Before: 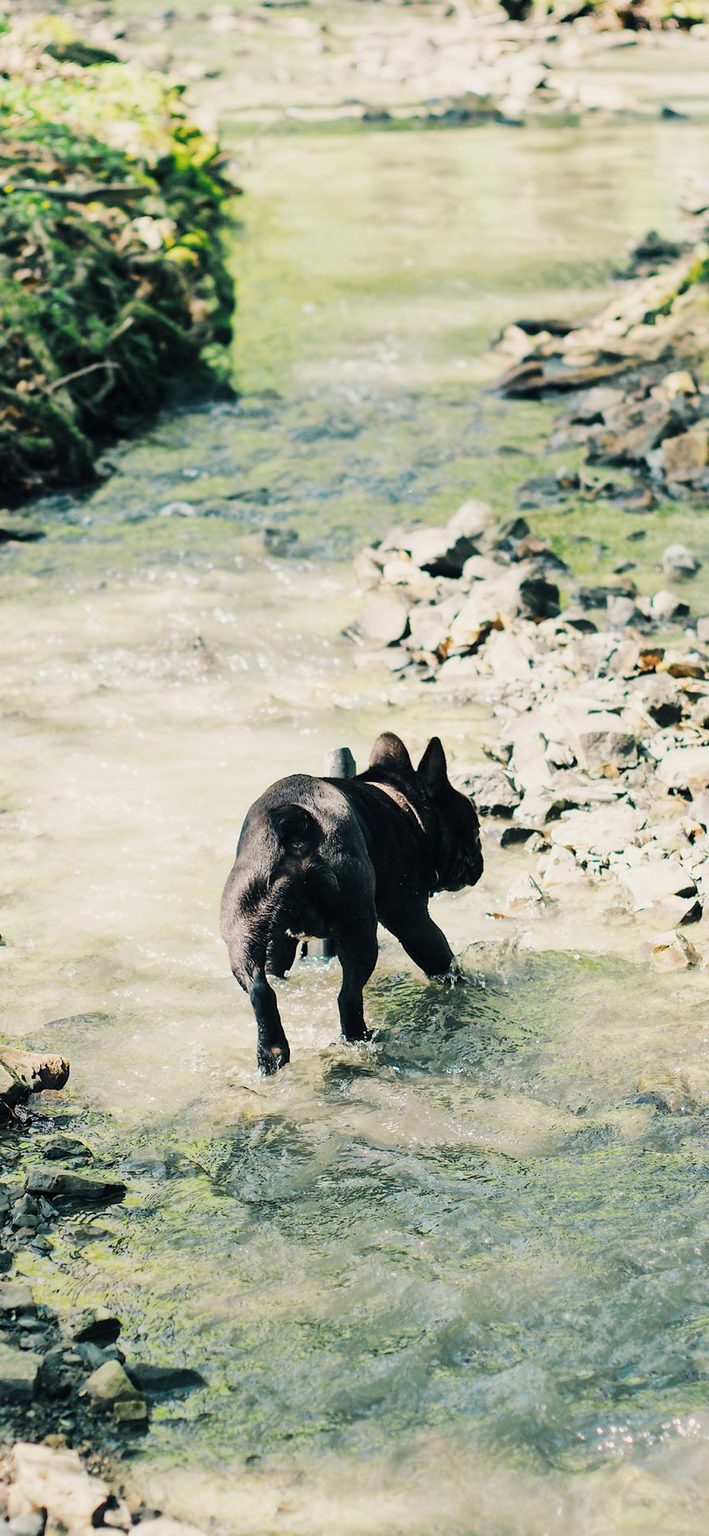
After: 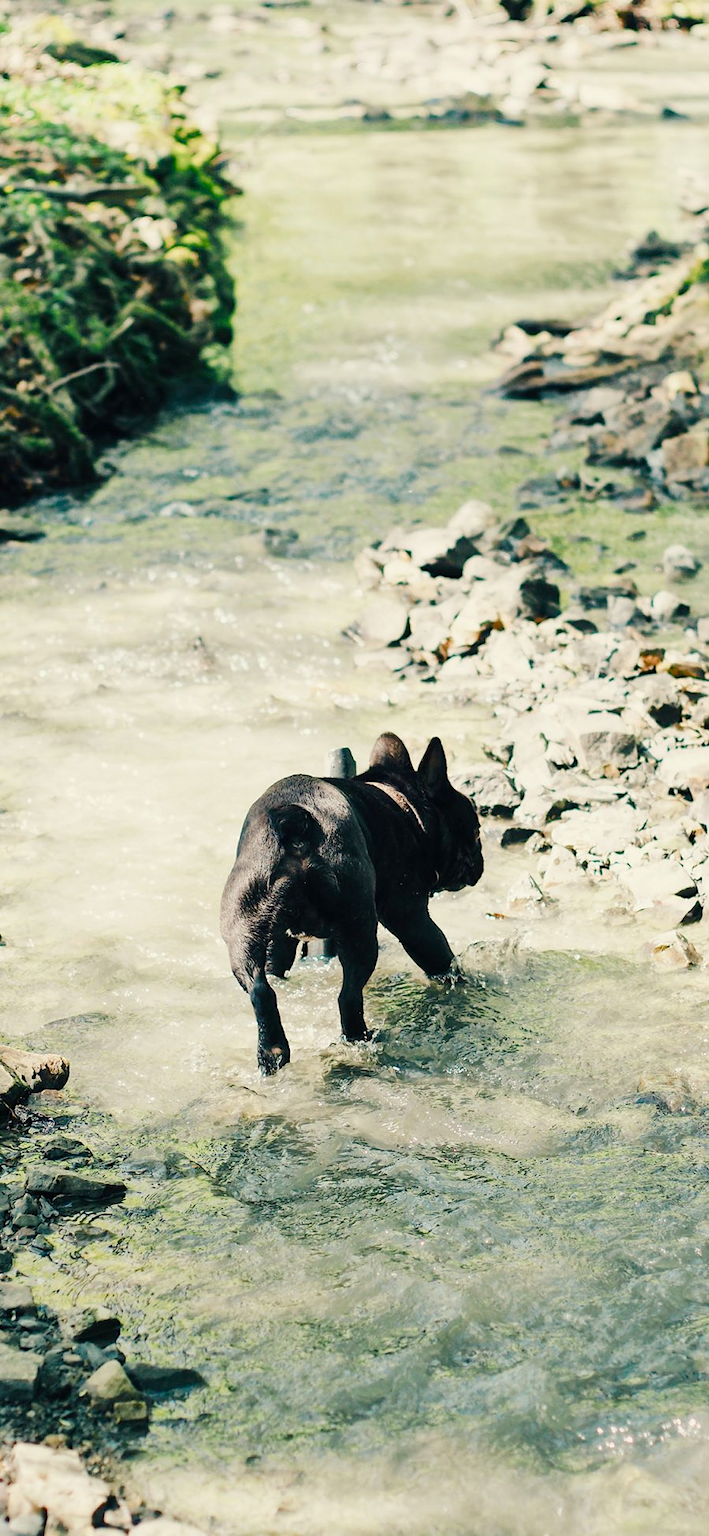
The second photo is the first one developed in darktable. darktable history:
color balance rgb: highlights gain › luminance 5.932%, highlights gain › chroma 2.561%, highlights gain › hue 91.49°, perceptual saturation grading › global saturation 20%, perceptual saturation grading › highlights -49.812%, perceptual saturation grading › shadows 23.972%
